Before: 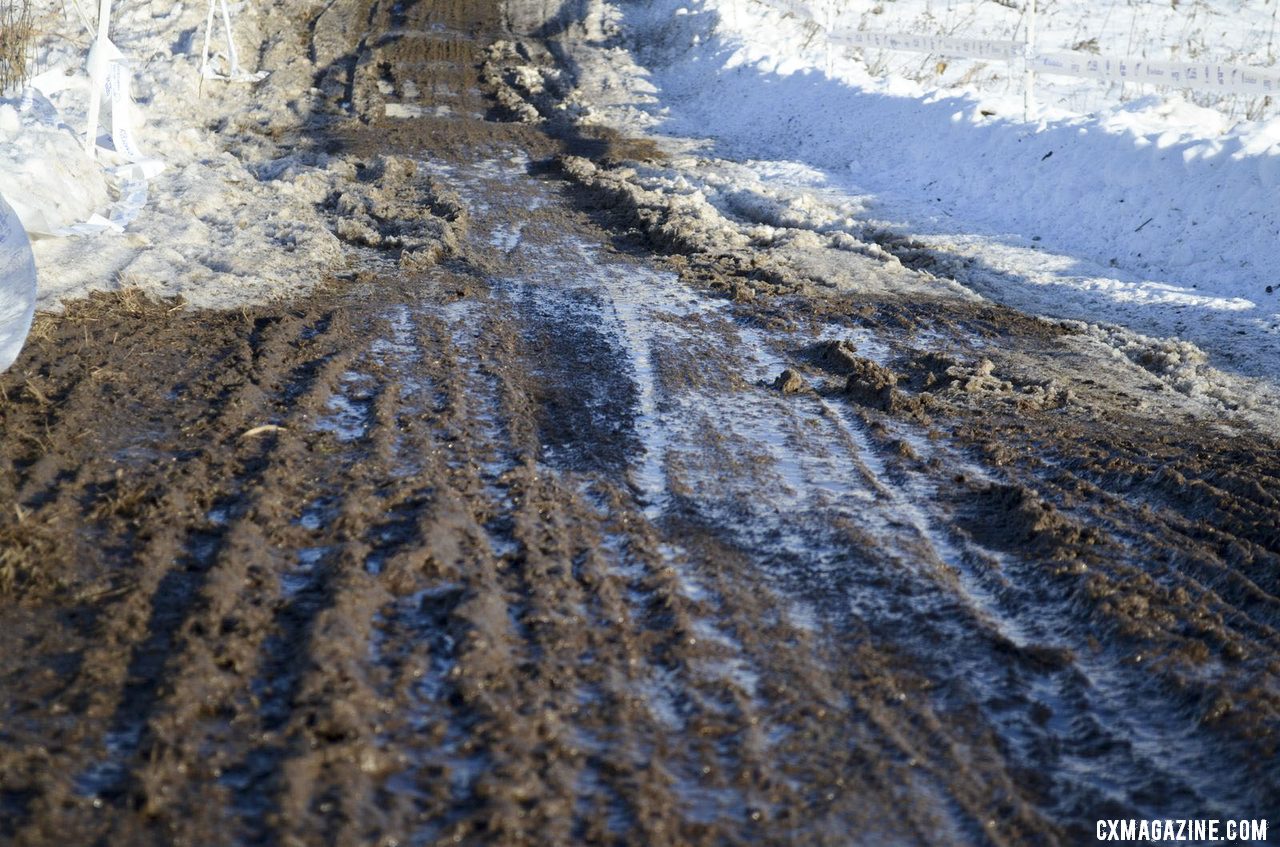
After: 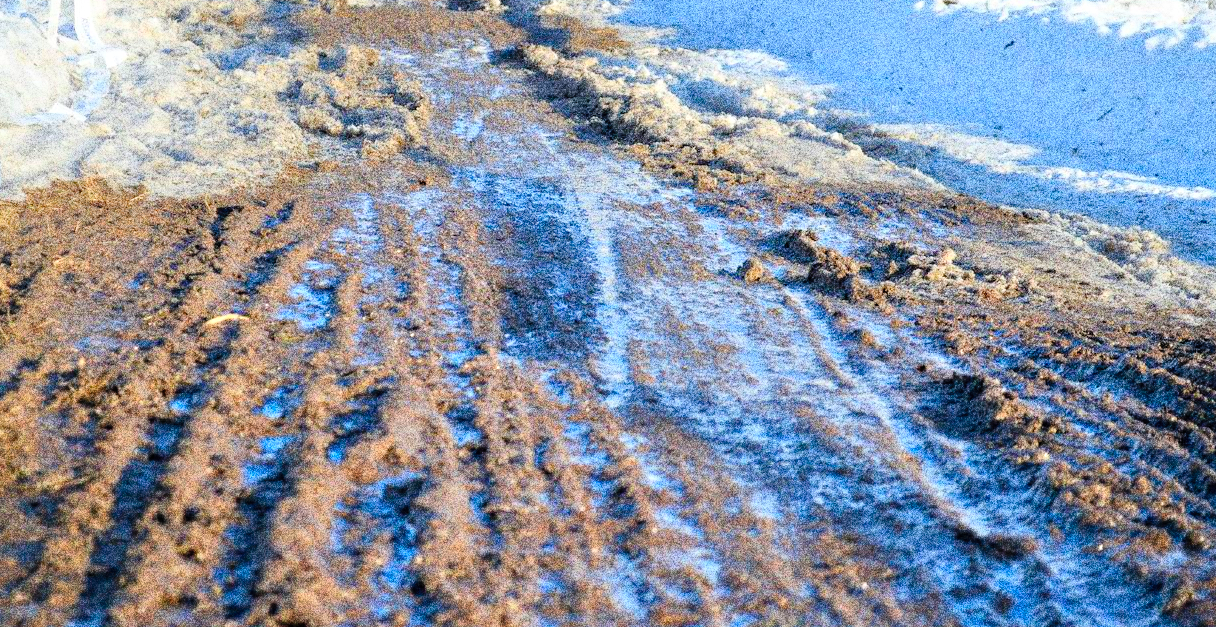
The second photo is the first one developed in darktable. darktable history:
tone equalizer: -7 EV 0.15 EV, -6 EV 0.6 EV, -5 EV 1.15 EV, -4 EV 1.33 EV, -3 EV 1.15 EV, -2 EV 0.6 EV, -1 EV 0.15 EV, mask exposure compensation -0.5 EV
grain: coarseness 30.02 ISO, strength 100%
contrast brightness saturation: contrast 0.07, brightness 0.18, saturation 0.4
crop and rotate: left 2.991%, top 13.302%, right 1.981%, bottom 12.636%
